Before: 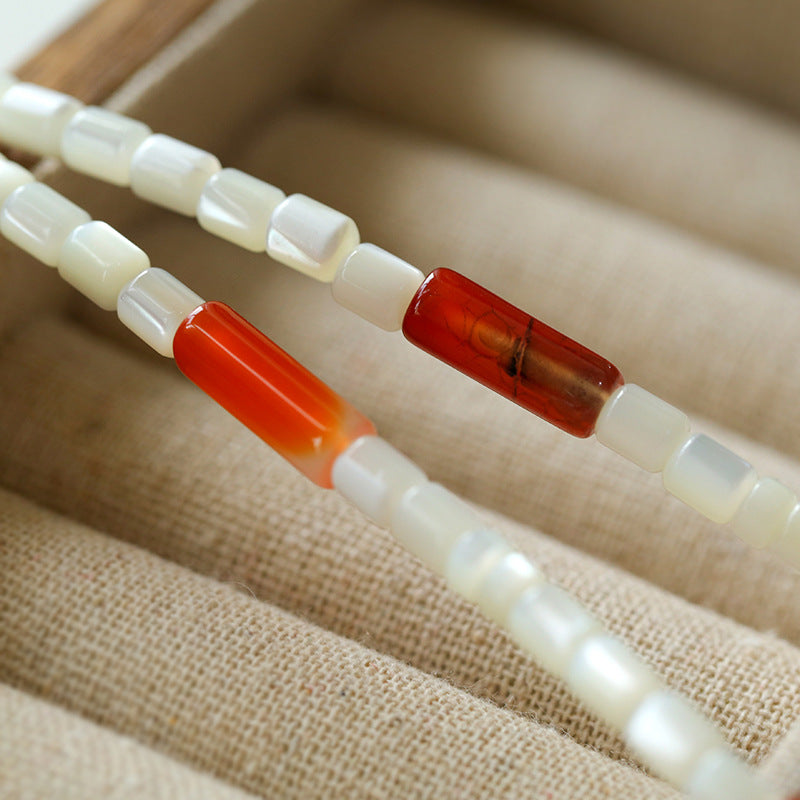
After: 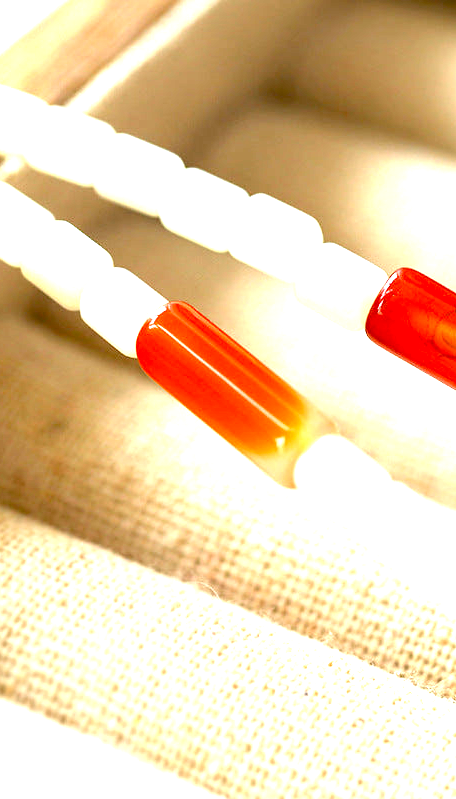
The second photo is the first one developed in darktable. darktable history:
exposure: black level correction 0.005, exposure 2.068 EV, compensate highlight preservation false
crop: left 4.703%, right 38.174%
tone equalizer: edges refinement/feathering 500, mask exposure compensation -1.57 EV, preserve details no
